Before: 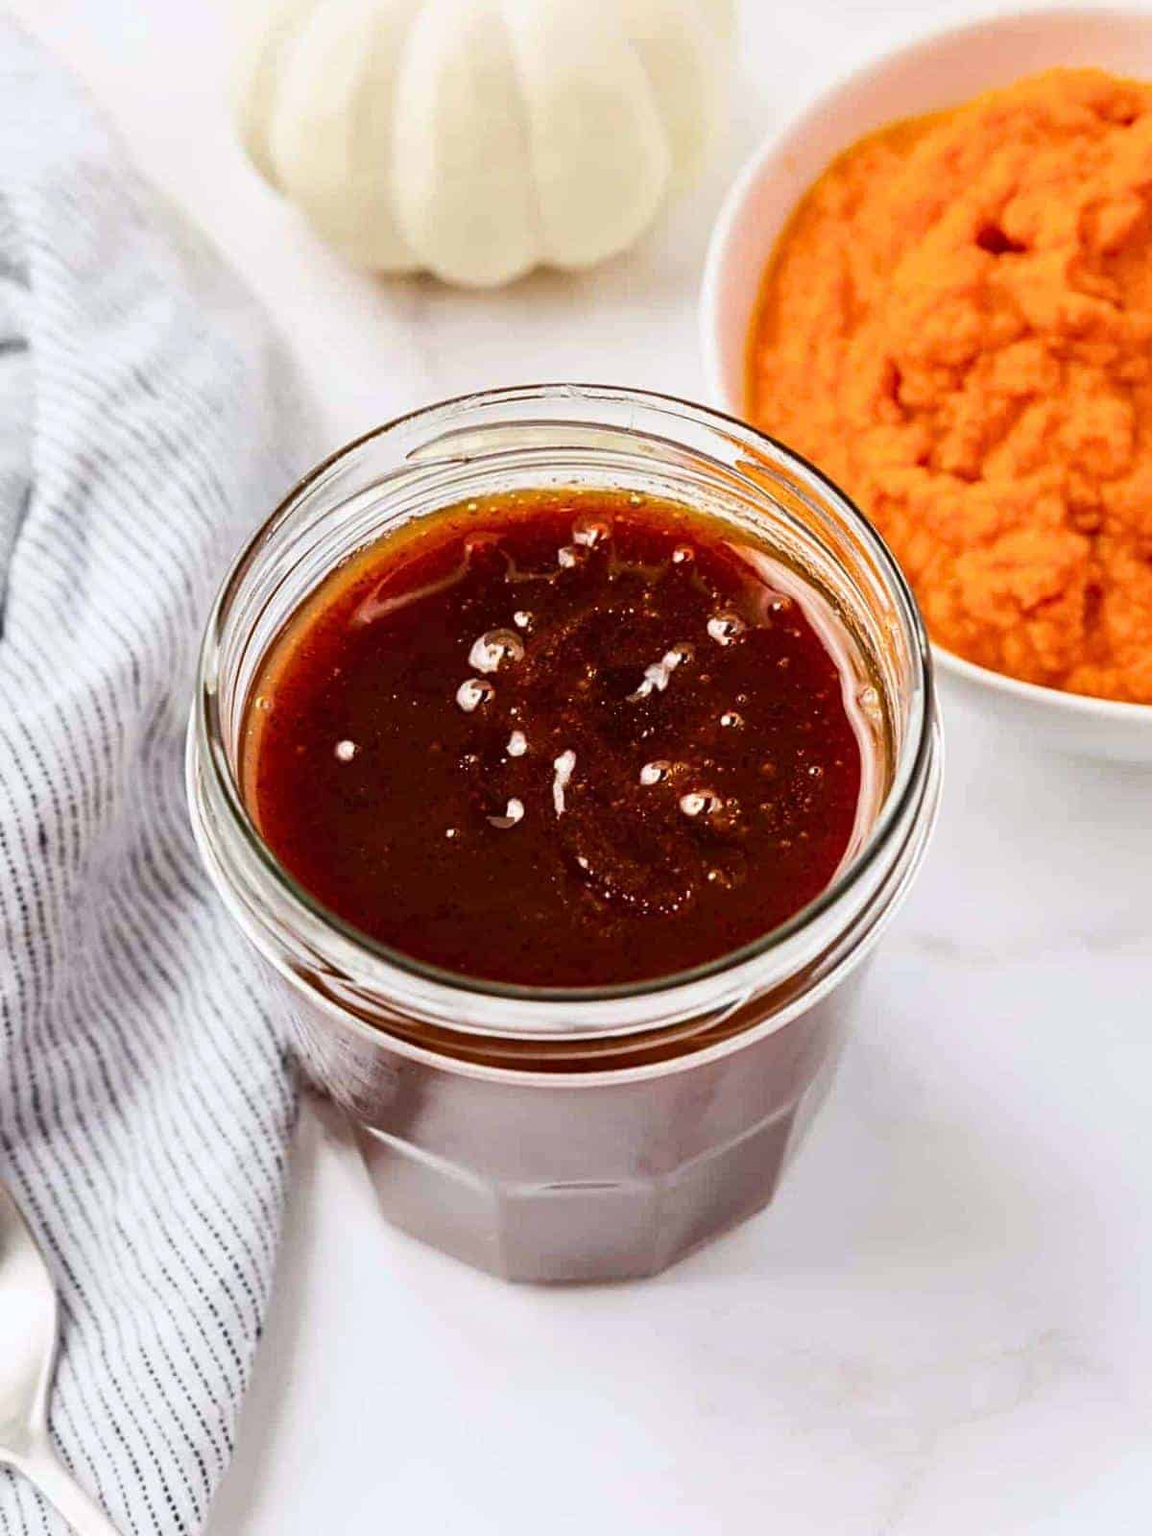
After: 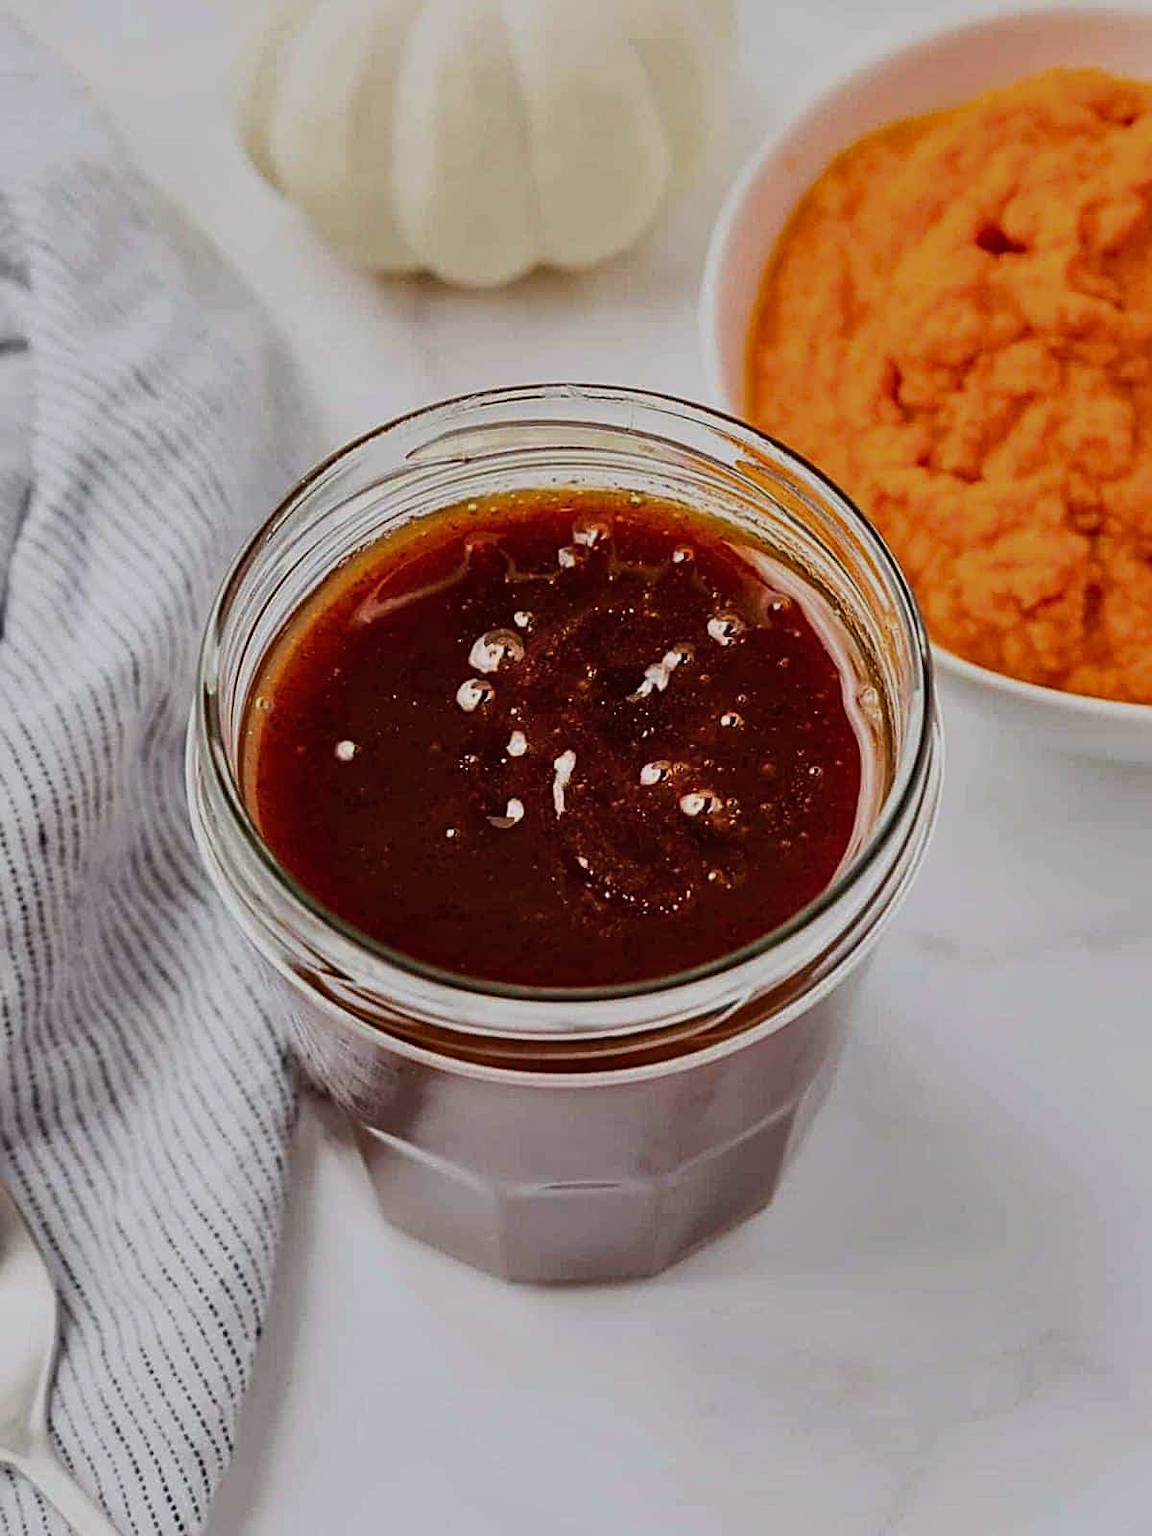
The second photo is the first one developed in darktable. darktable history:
shadows and highlights: shadows 35, highlights -35, soften with gaussian
color balance: mode lift, gamma, gain (sRGB)
sharpen: on, module defaults
exposure: black level correction 0, exposure -0.721 EV, compensate highlight preservation false
